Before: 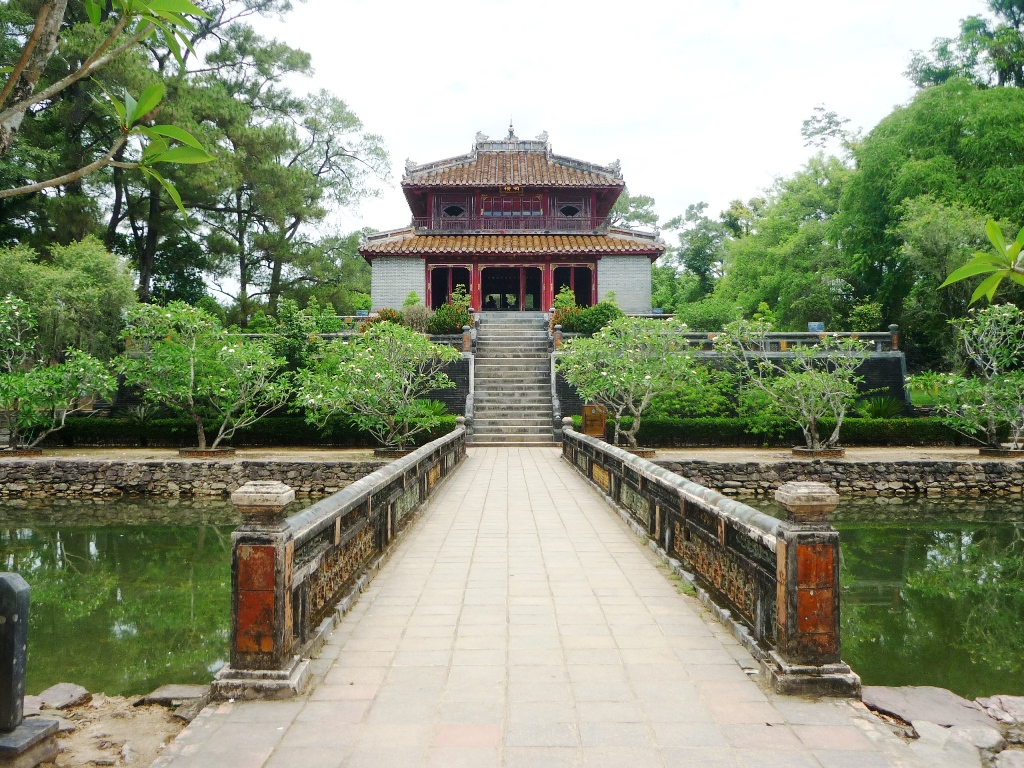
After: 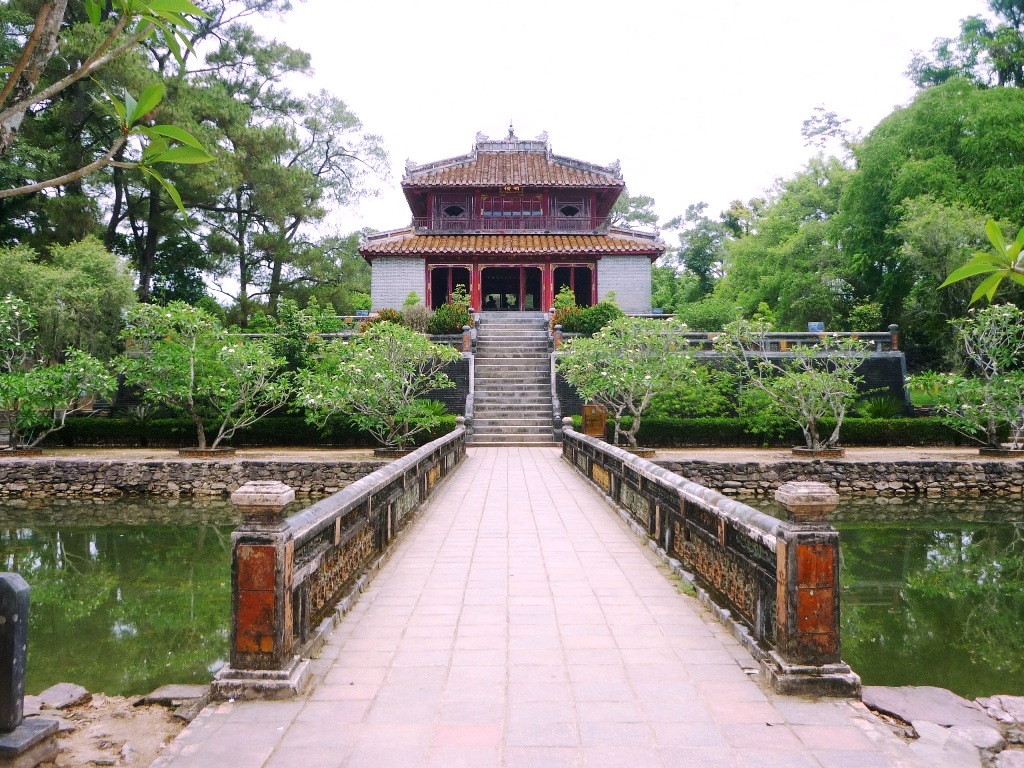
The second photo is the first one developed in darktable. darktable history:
white balance: red 1.066, blue 1.119
